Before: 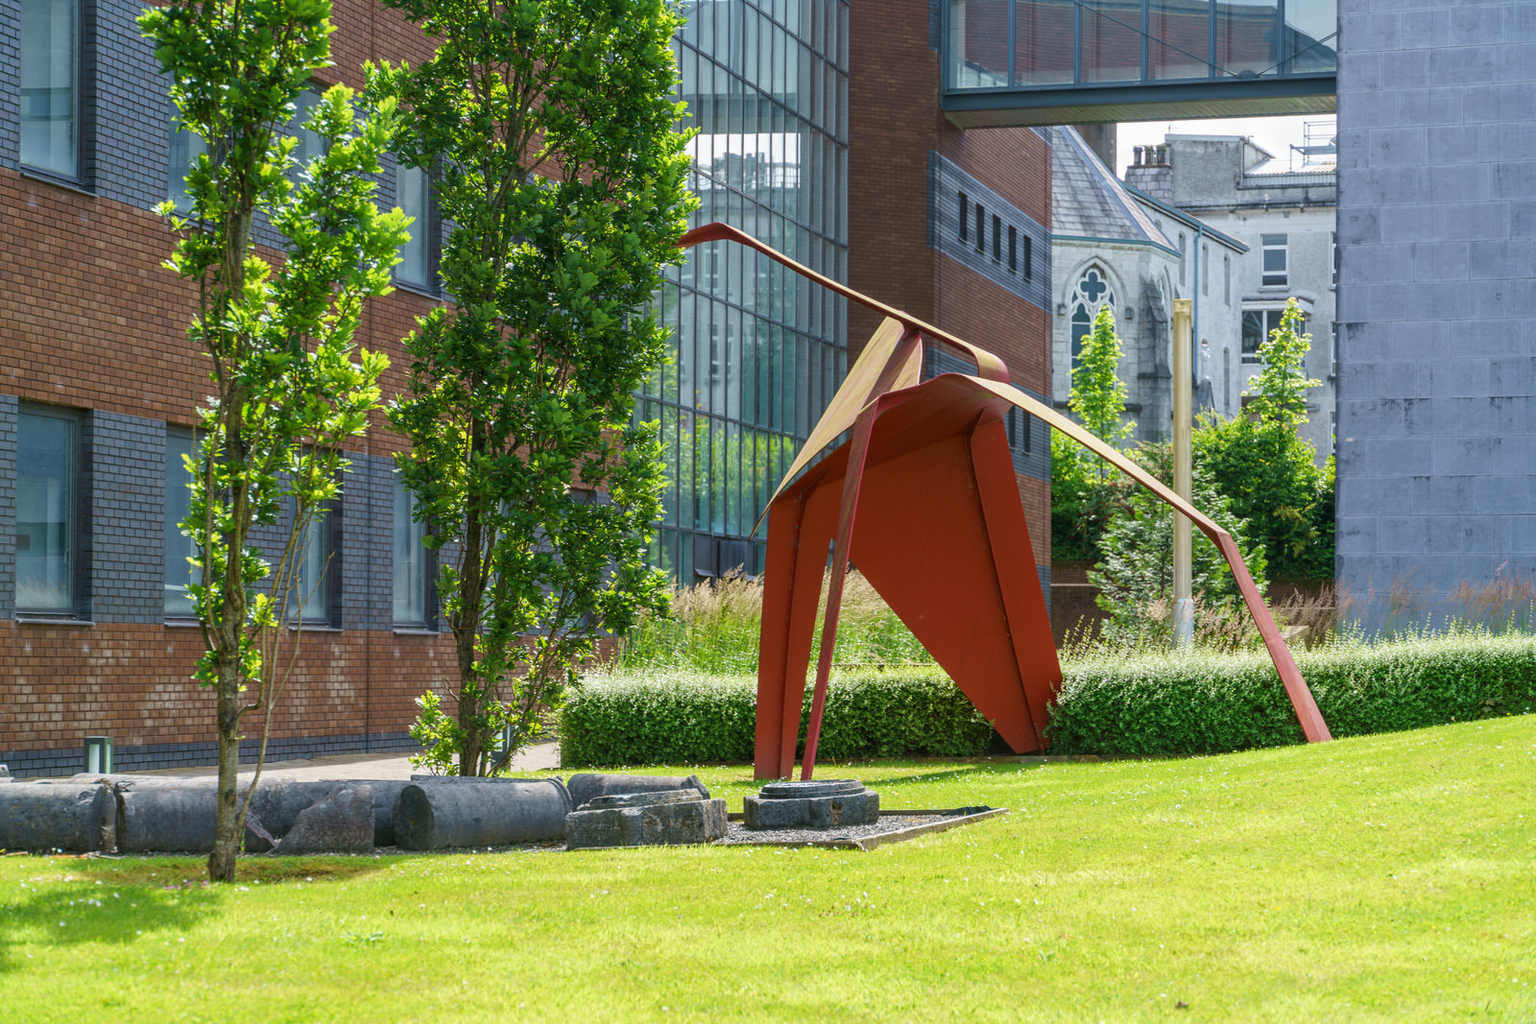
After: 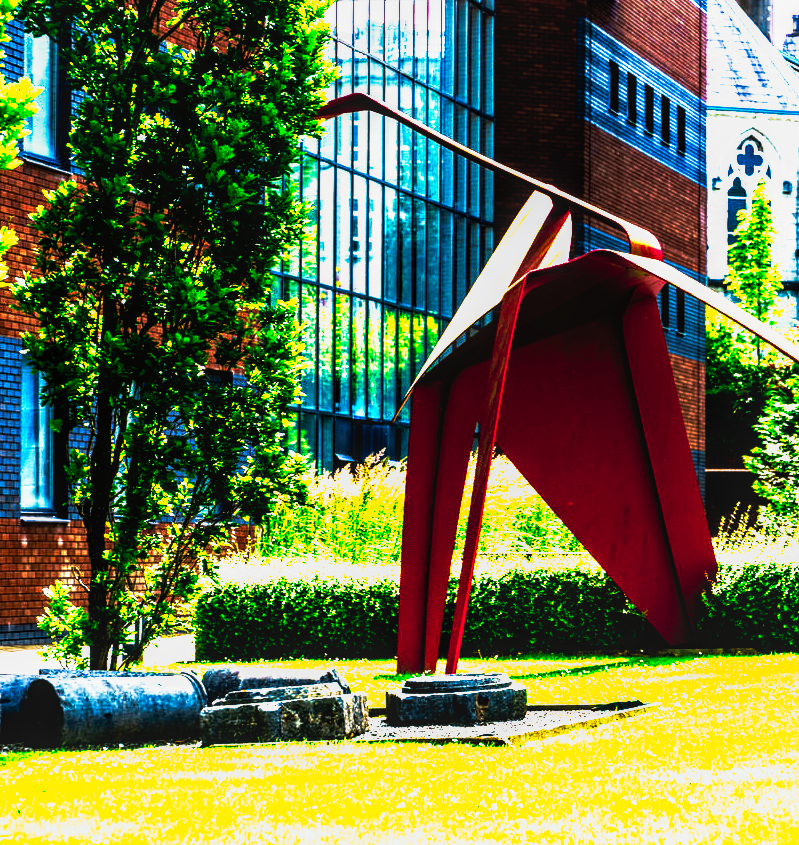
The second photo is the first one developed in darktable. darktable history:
crop and rotate: angle 0.019°, left 24.357%, top 13.079%, right 25.695%, bottom 7.679%
base curve: preserve colors none
tone curve: curves: ch0 [(0, 0) (0.003, 0.001) (0.011, 0.003) (0.025, 0.003) (0.044, 0.003) (0.069, 0.003) (0.1, 0.006) (0.136, 0.007) (0.177, 0.009) (0.224, 0.007) (0.277, 0.026) (0.335, 0.126) (0.399, 0.254) (0.468, 0.493) (0.543, 0.892) (0.623, 0.984) (0.709, 0.979) (0.801, 0.979) (0.898, 0.982) (1, 1)], preserve colors none
local contrast: detail 130%
